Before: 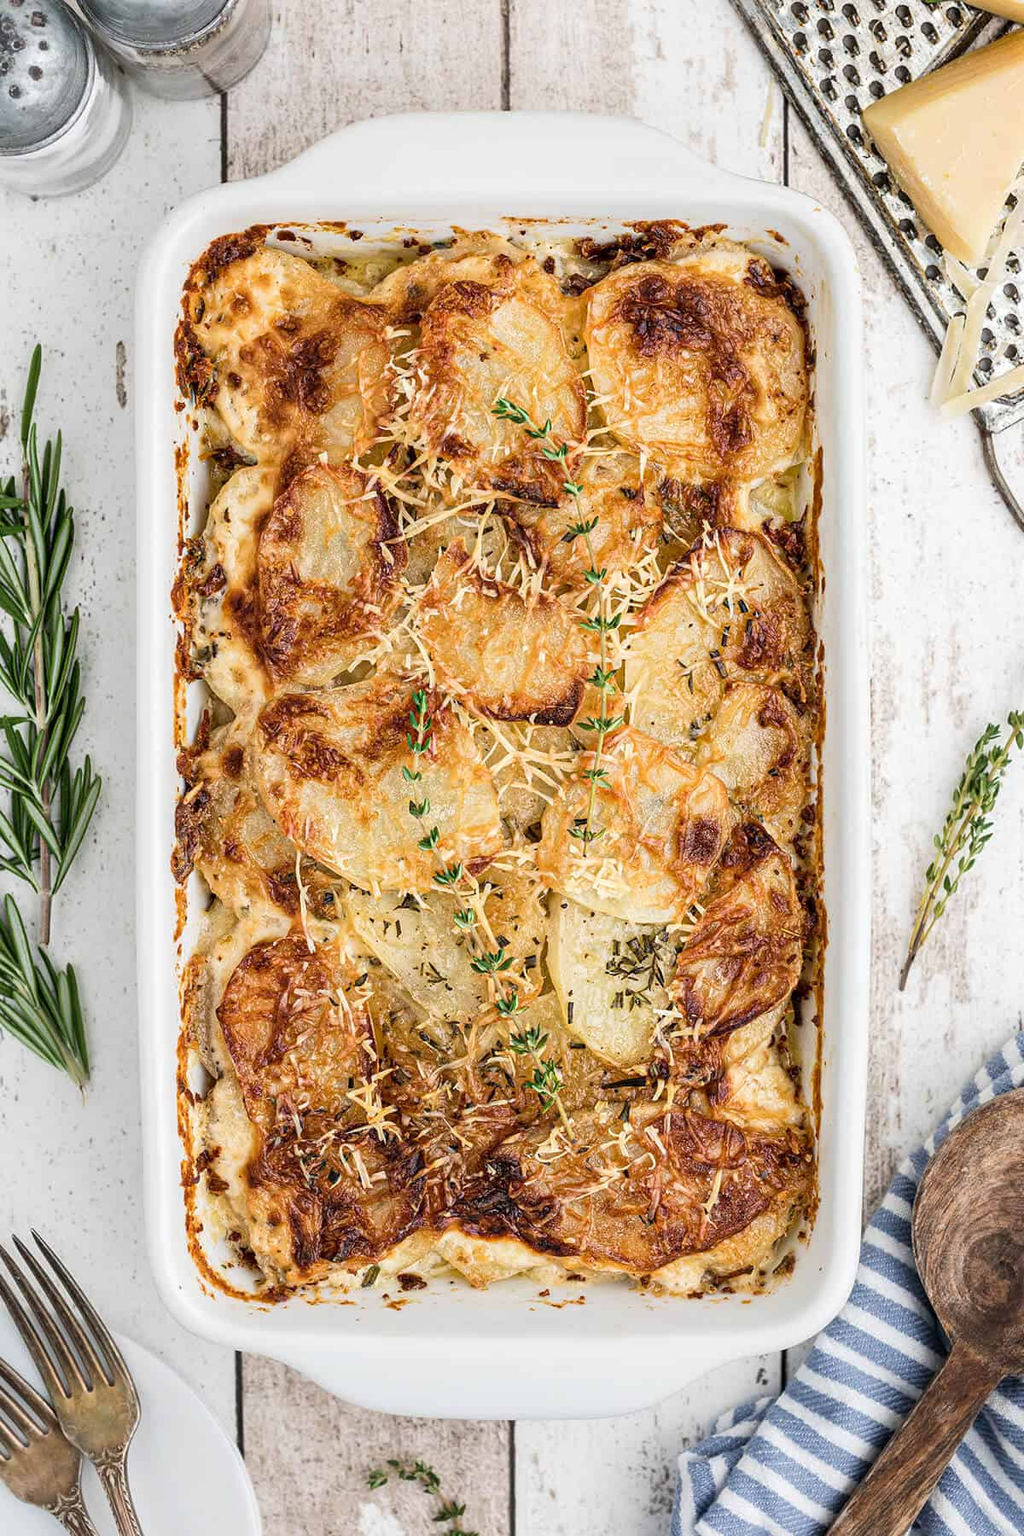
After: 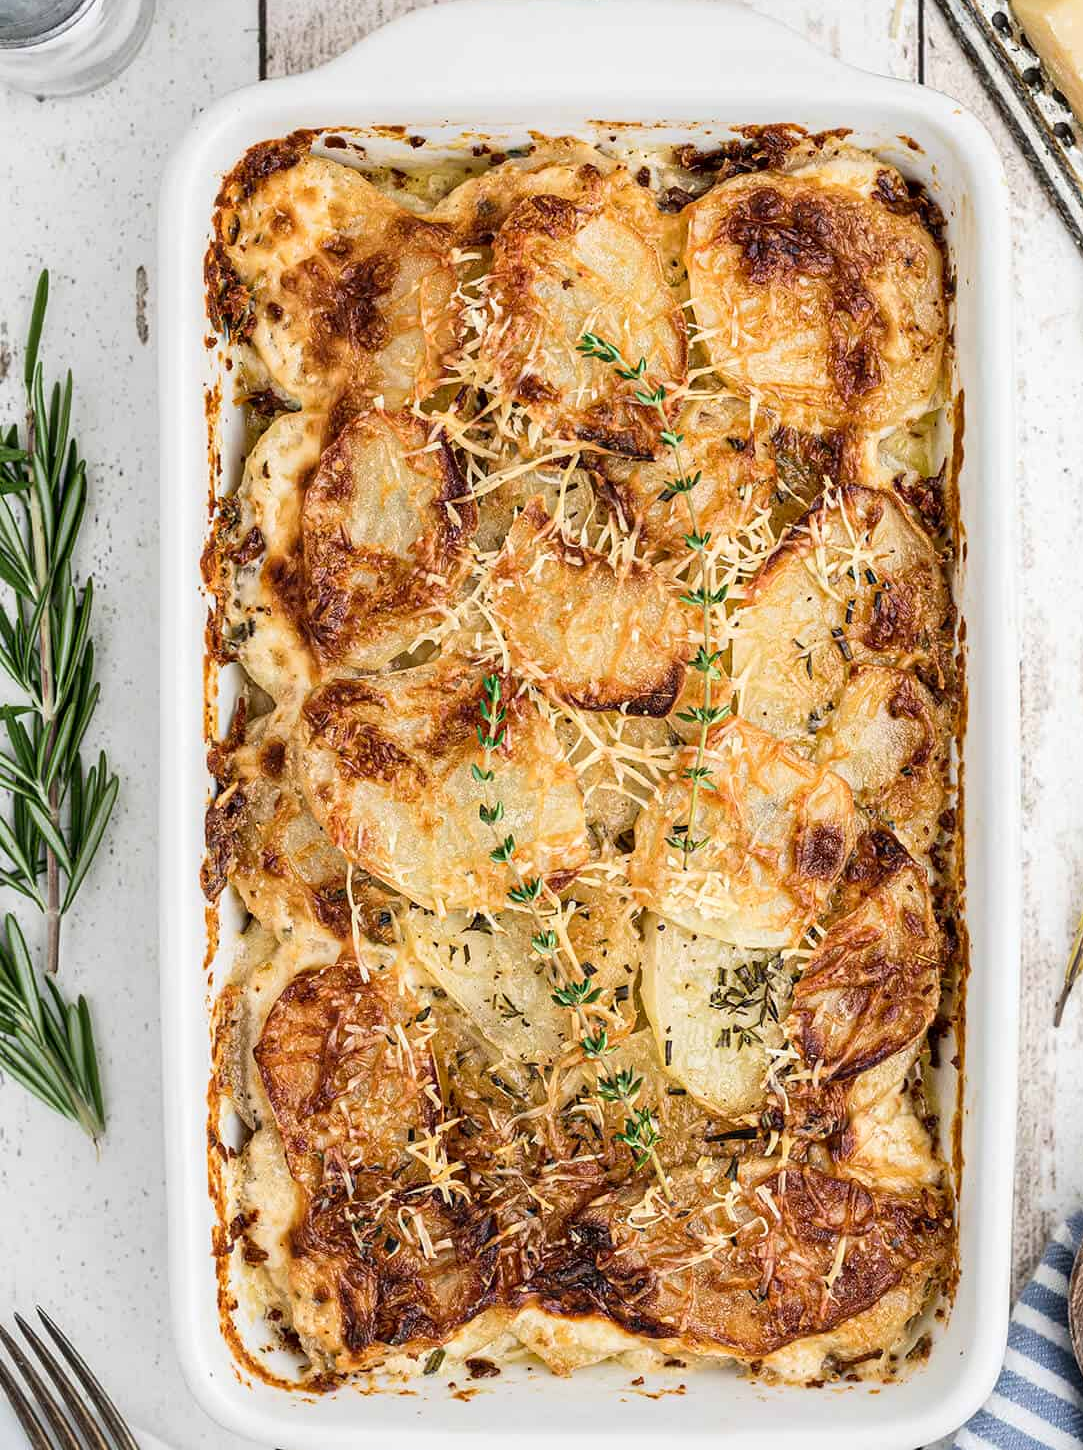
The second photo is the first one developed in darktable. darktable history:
contrast brightness saturation: contrast 0.08, saturation 0.02
crop: top 7.49%, right 9.717%, bottom 11.943%
